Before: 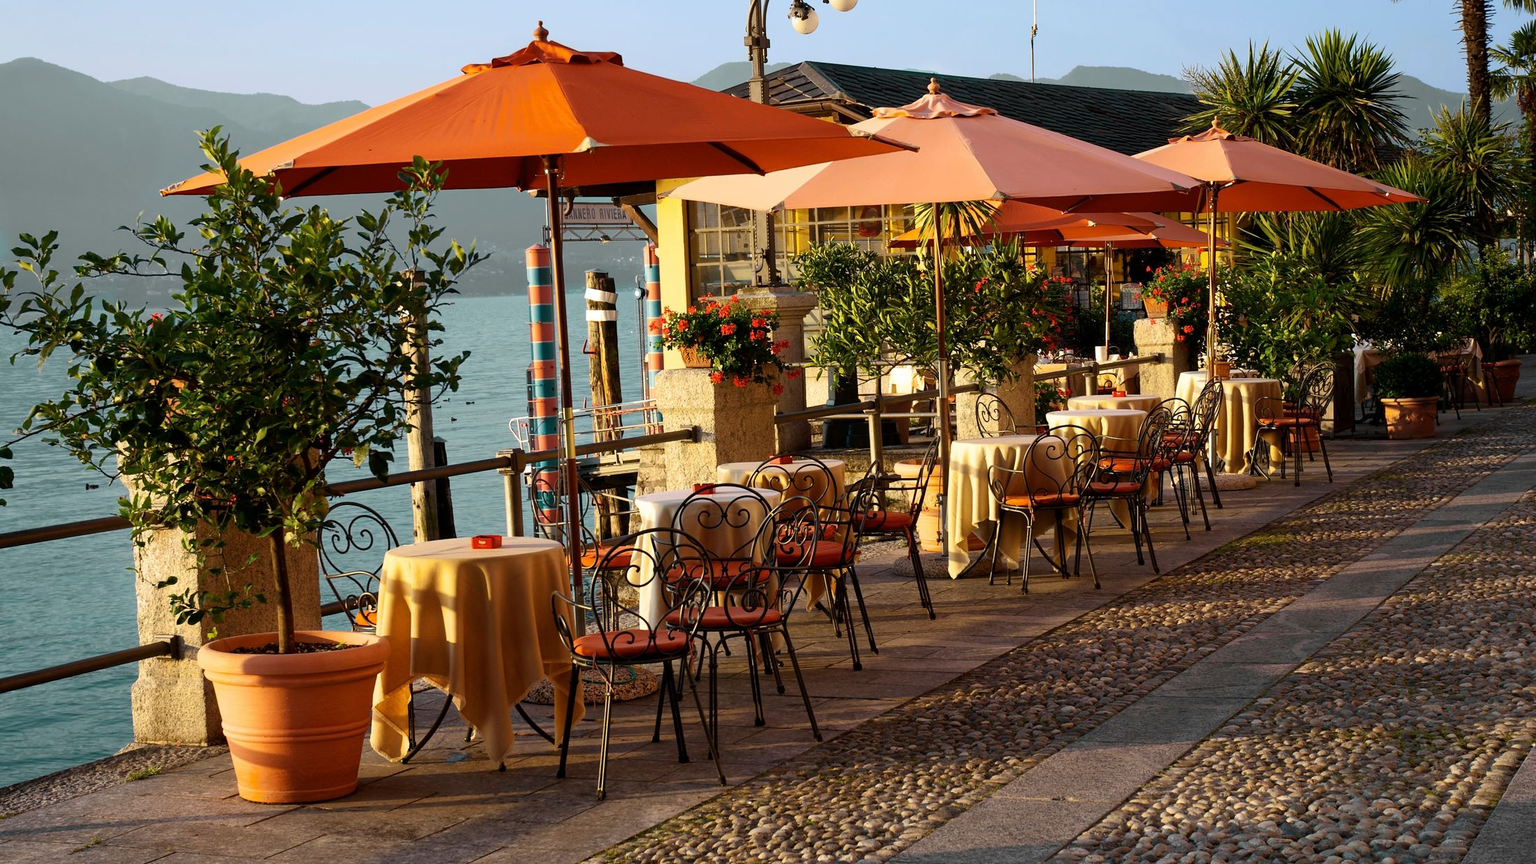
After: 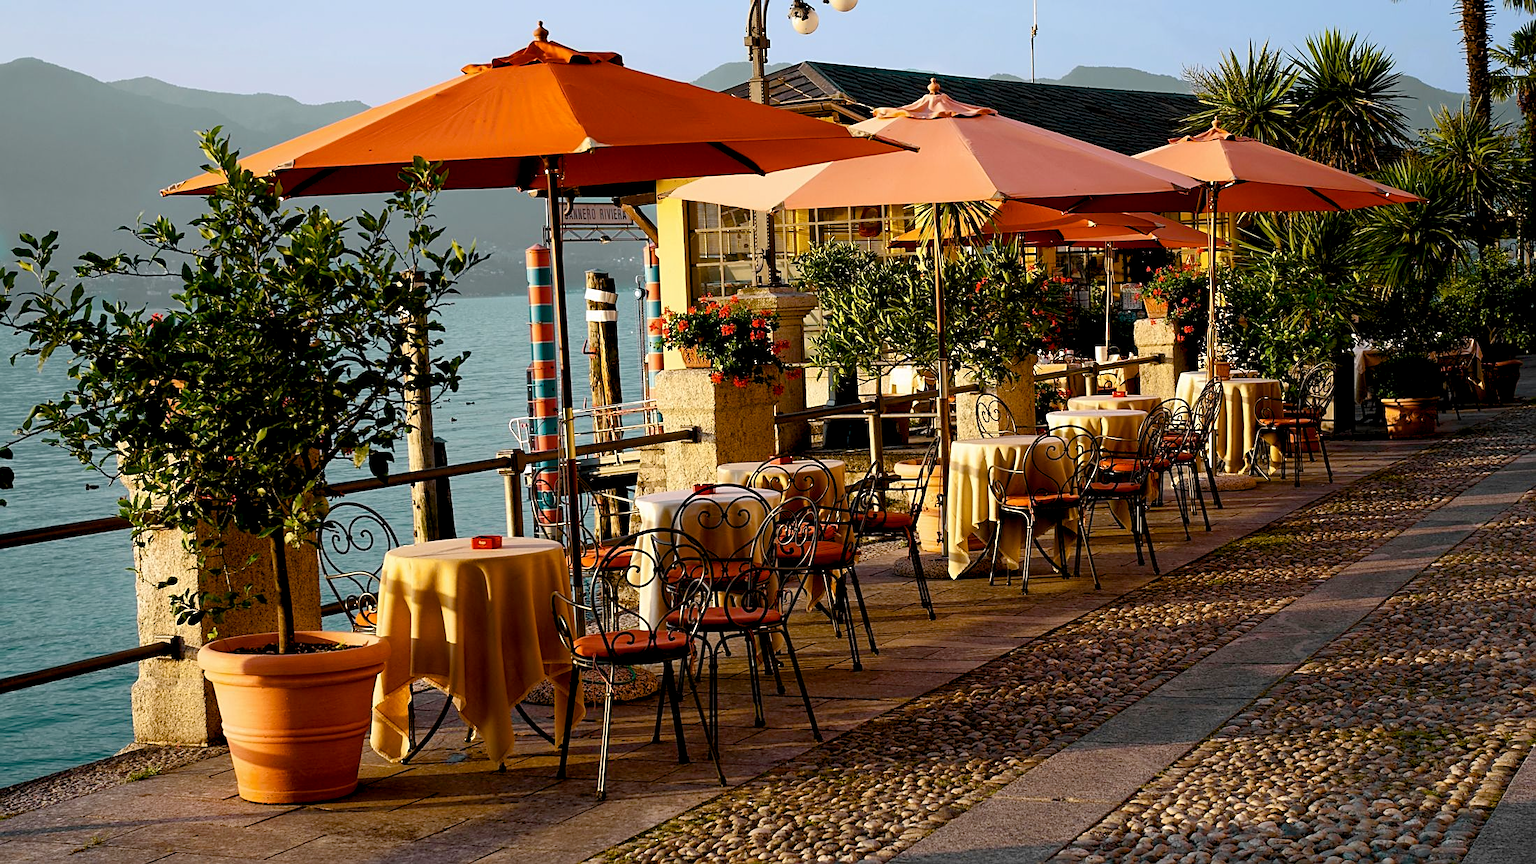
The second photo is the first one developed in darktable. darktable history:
color balance rgb: highlights gain › chroma 0.215%, highlights gain › hue 331.69°, global offset › luminance -0.886%, perceptual saturation grading › global saturation 20%, perceptual saturation grading › highlights -25.691%, perceptual saturation grading › shadows 24.173%
sharpen: on, module defaults
